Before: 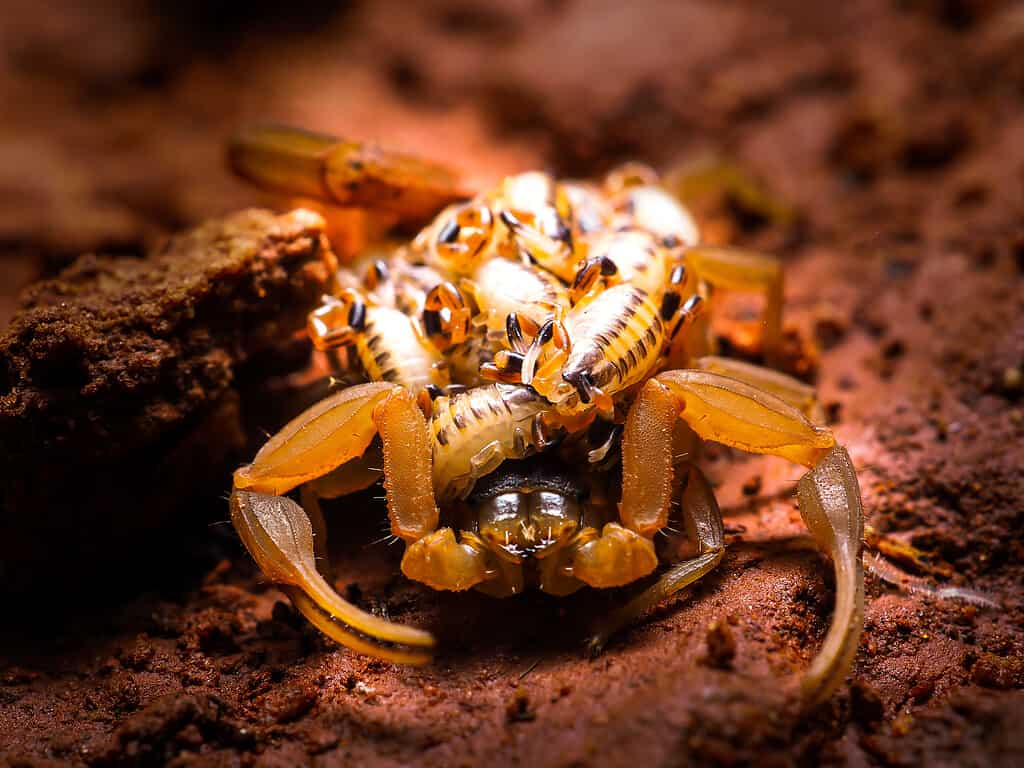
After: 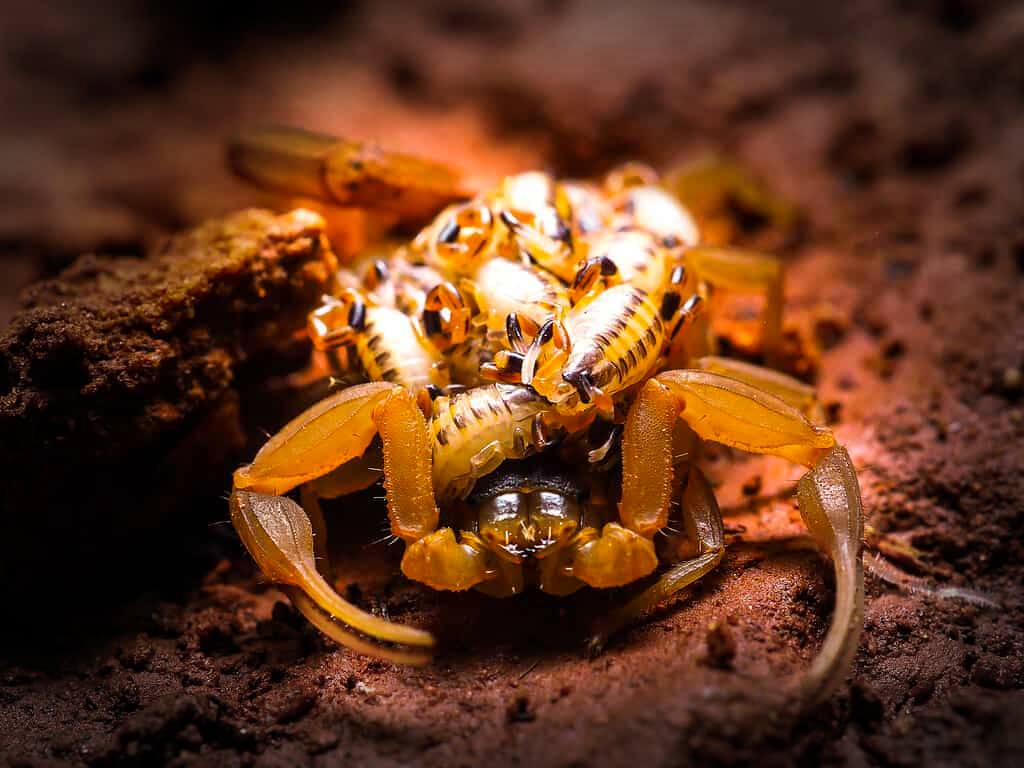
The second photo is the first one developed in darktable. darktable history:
color balance rgb: perceptual saturation grading › global saturation 8.567%, global vibrance 20%
vignetting: fall-off start 70.56%, brightness -0.527, saturation -0.505, width/height ratio 1.335
